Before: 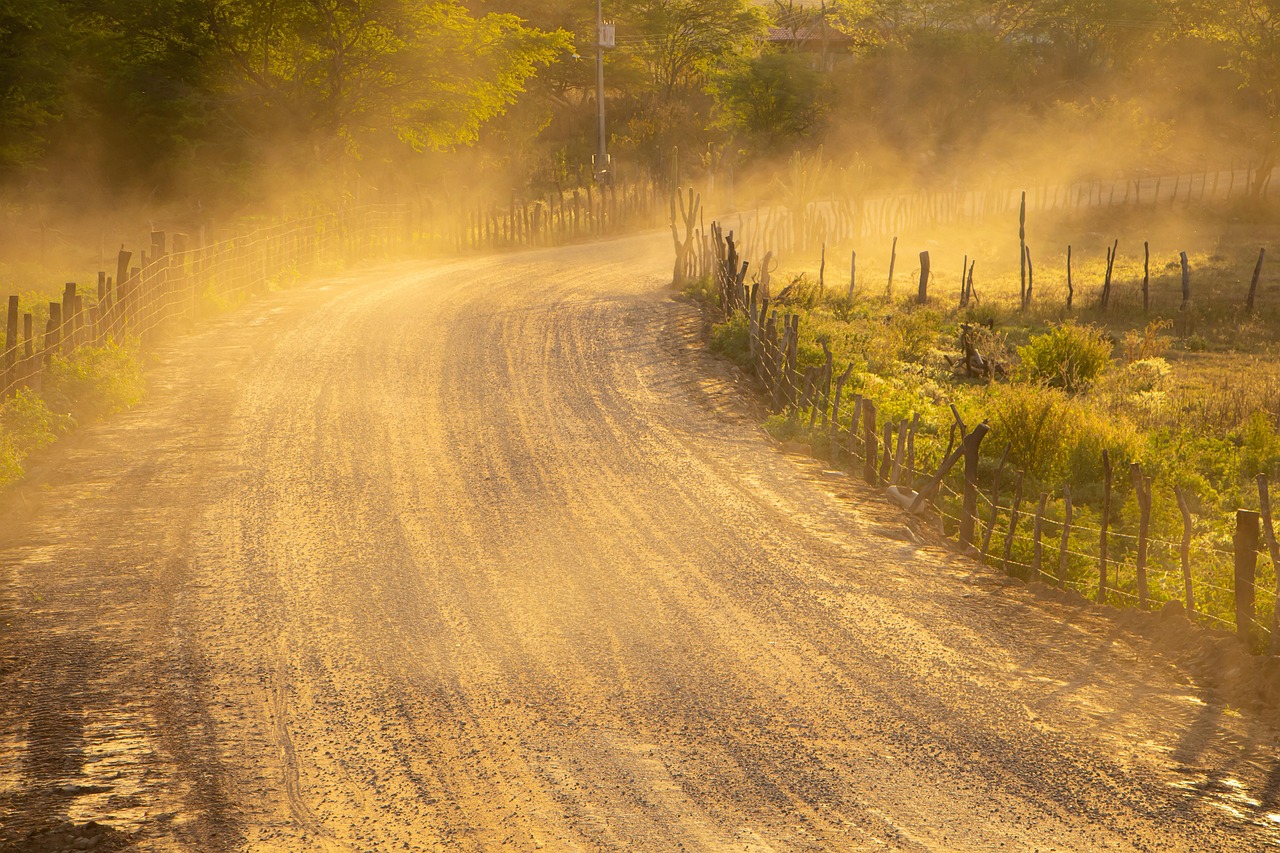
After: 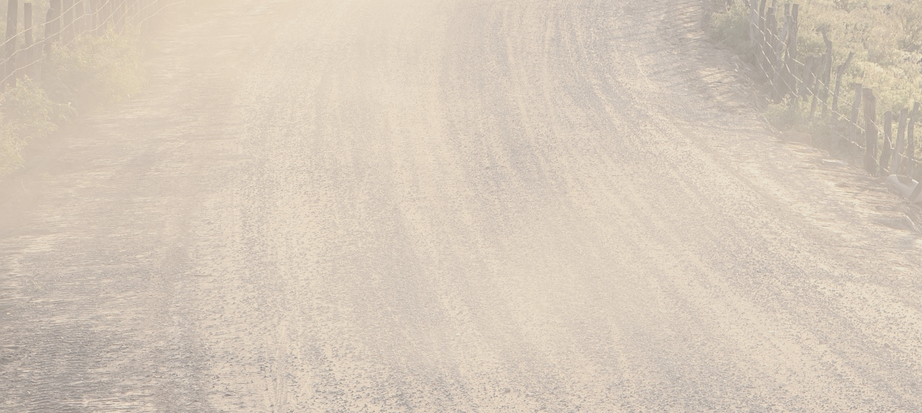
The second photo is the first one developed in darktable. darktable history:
contrast brightness saturation: contrast -0.32, brightness 0.75, saturation -0.78
crop: top 36.498%, right 27.964%, bottom 14.995%
